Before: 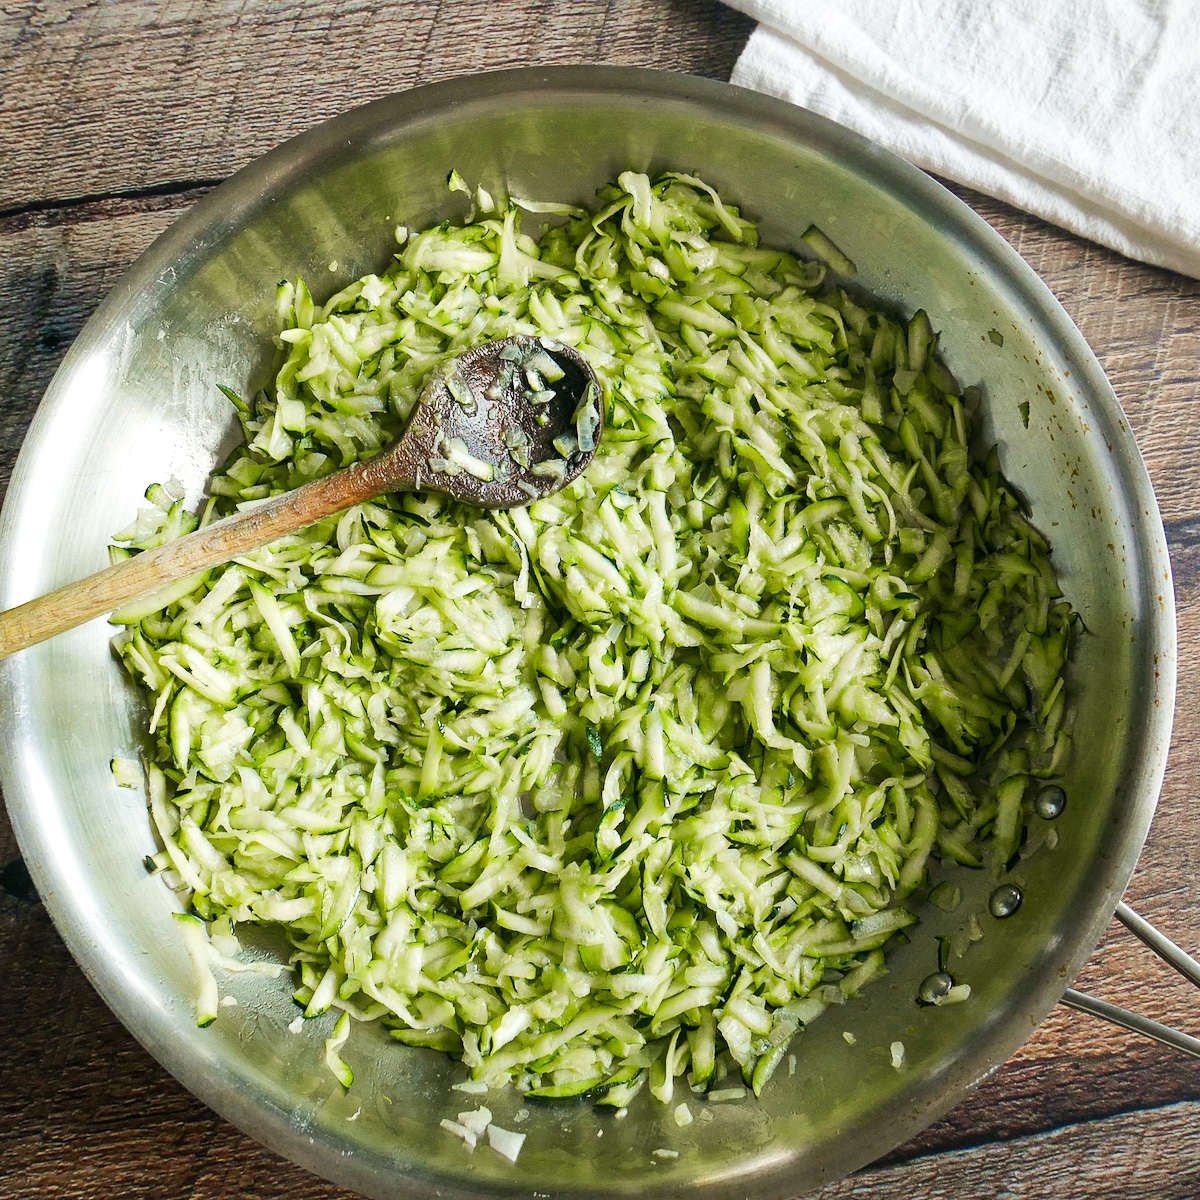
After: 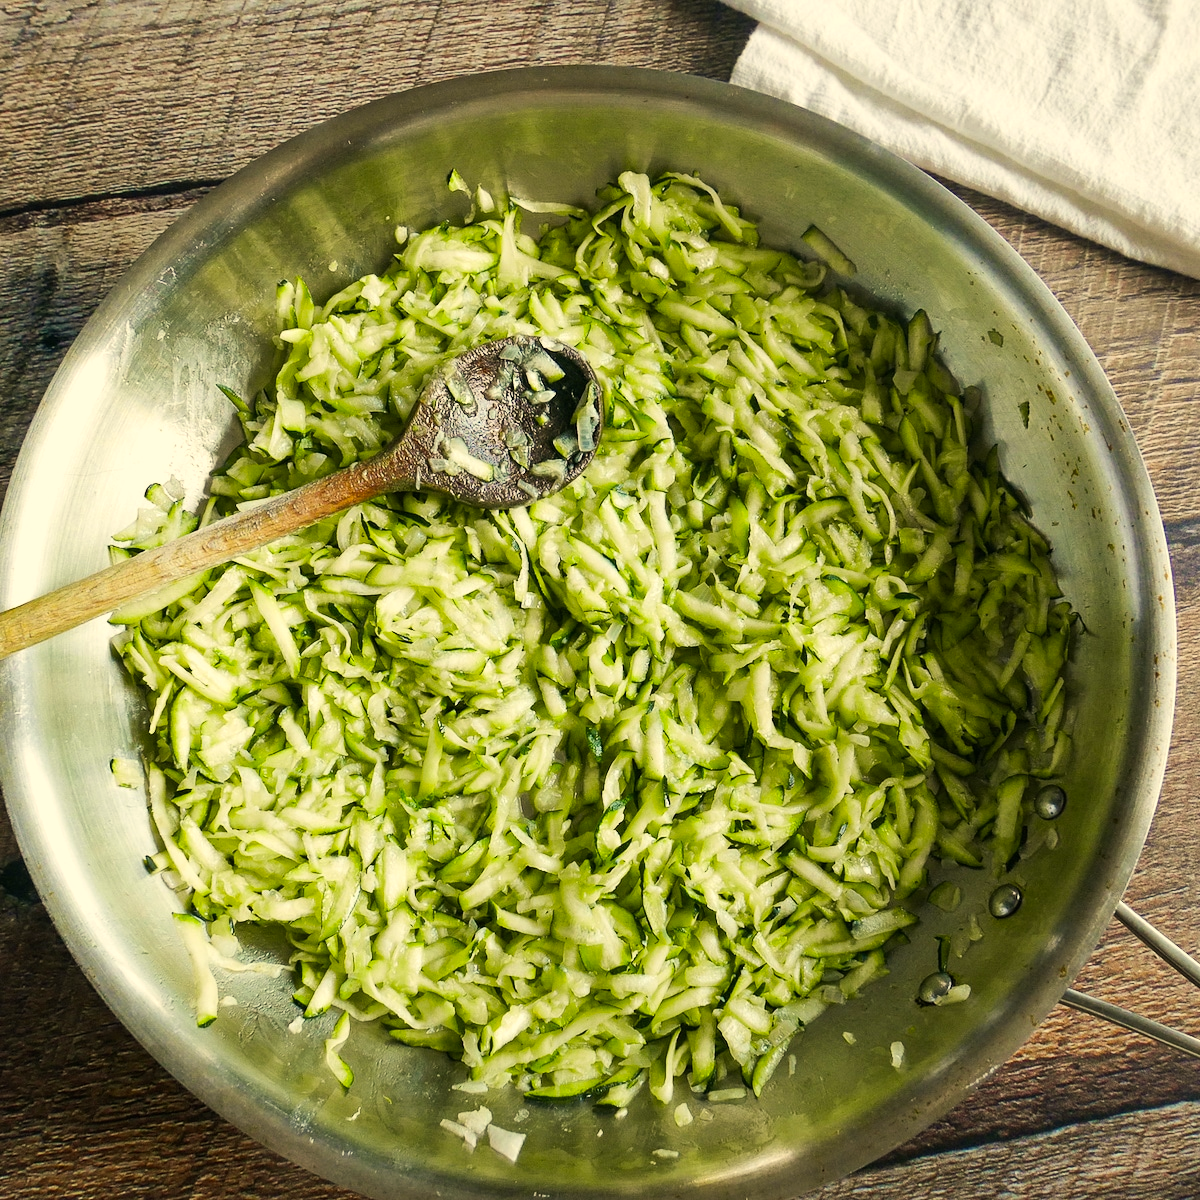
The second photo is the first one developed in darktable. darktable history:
color correction: highlights a* 1.32, highlights b* 17.15
